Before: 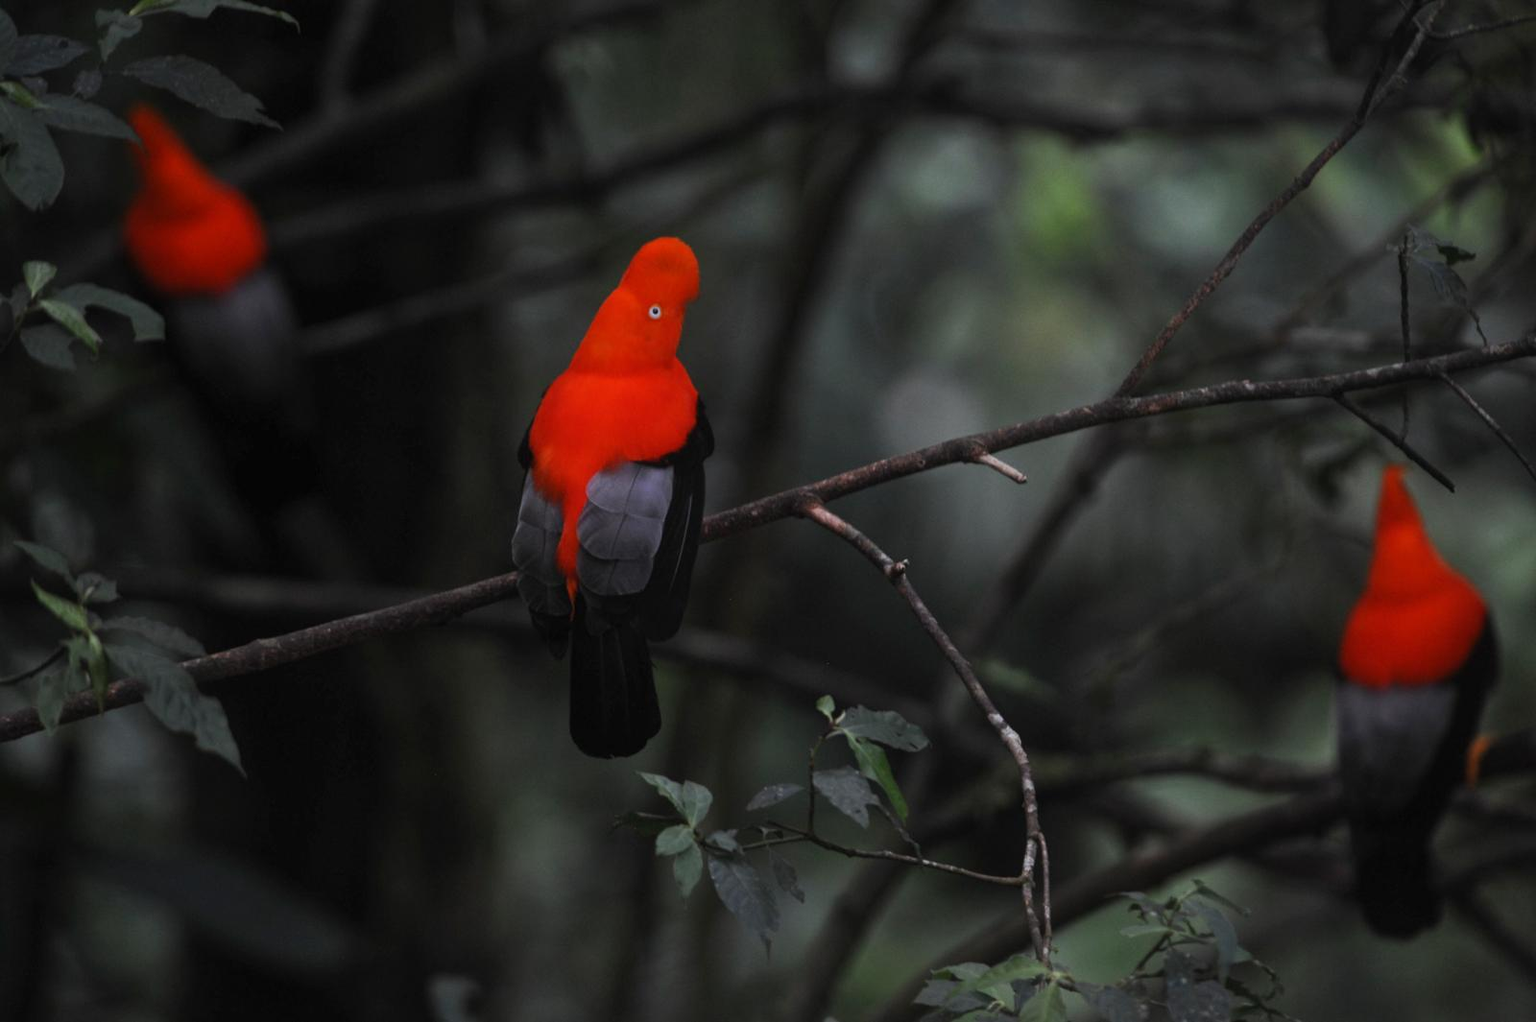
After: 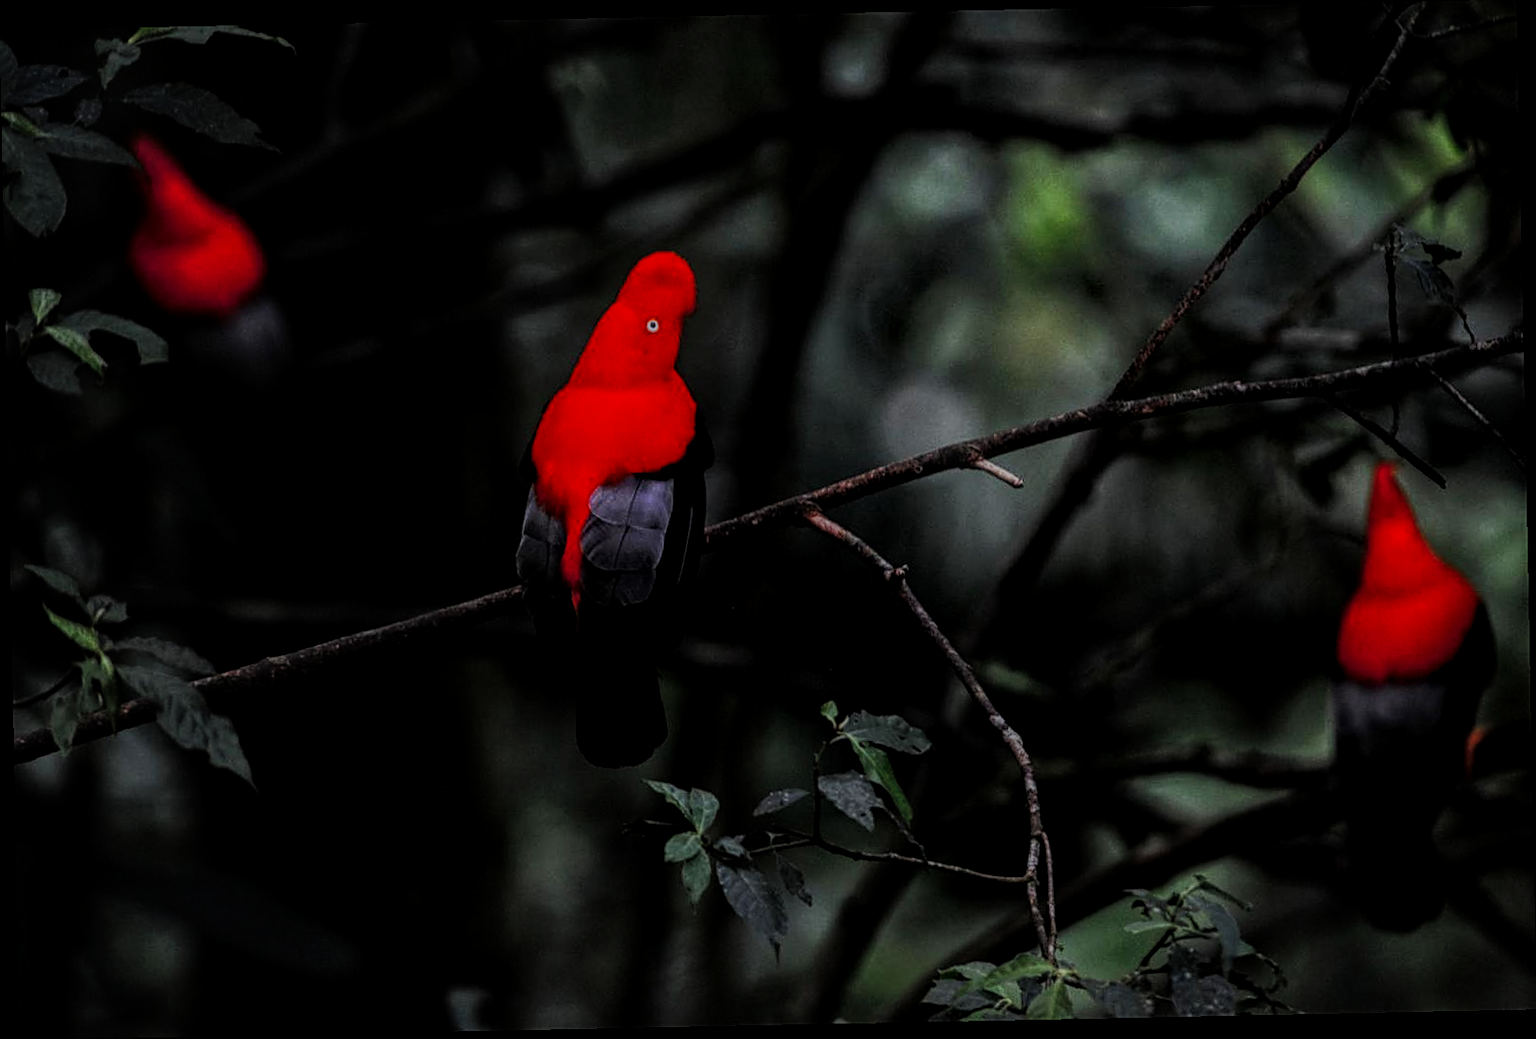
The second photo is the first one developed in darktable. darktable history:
local contrast: highlights 20%, shadows 30%, detail 200%, midtone range 0.2
sharpen: on, module defaults
sigmoid: contrast 2, skew -0.2, preserve hue 0%, red attenuation 0.1, red rotation 0.035, green attenuation 0.1, green rotation -0.017, blue attenuation 0.15, blue rotation -0.052, base primaries Rec2020
rotate and perspective: rotation -1.17°, automatic cropping off
